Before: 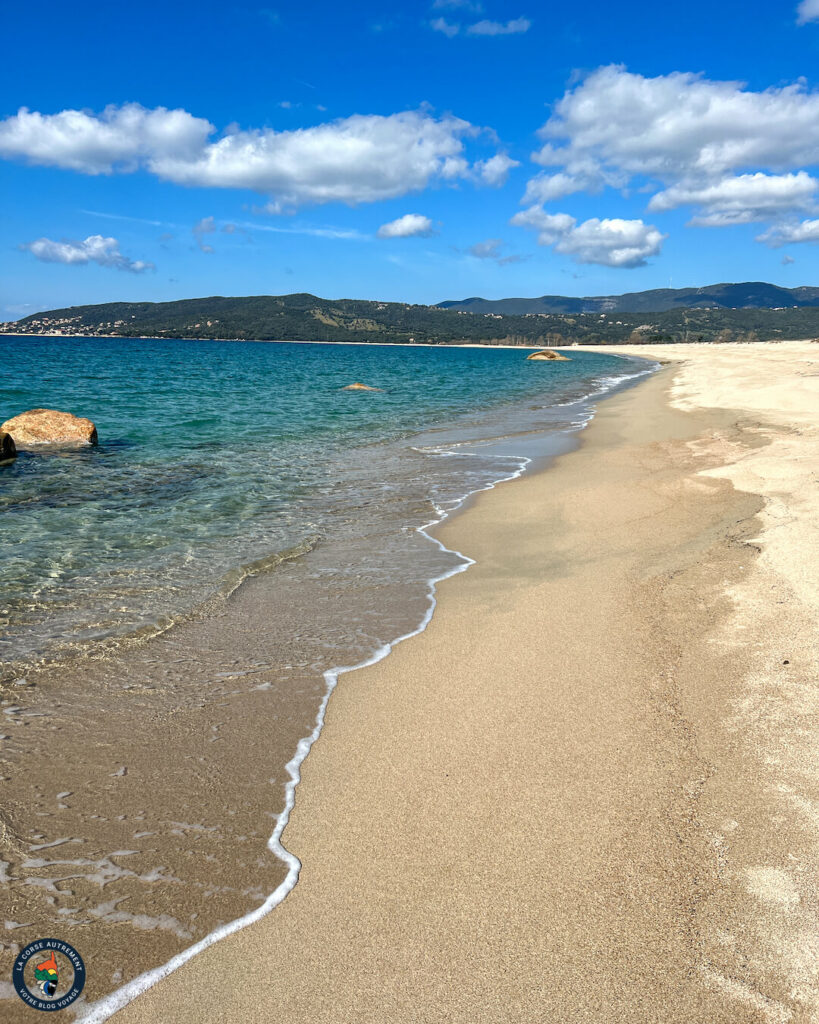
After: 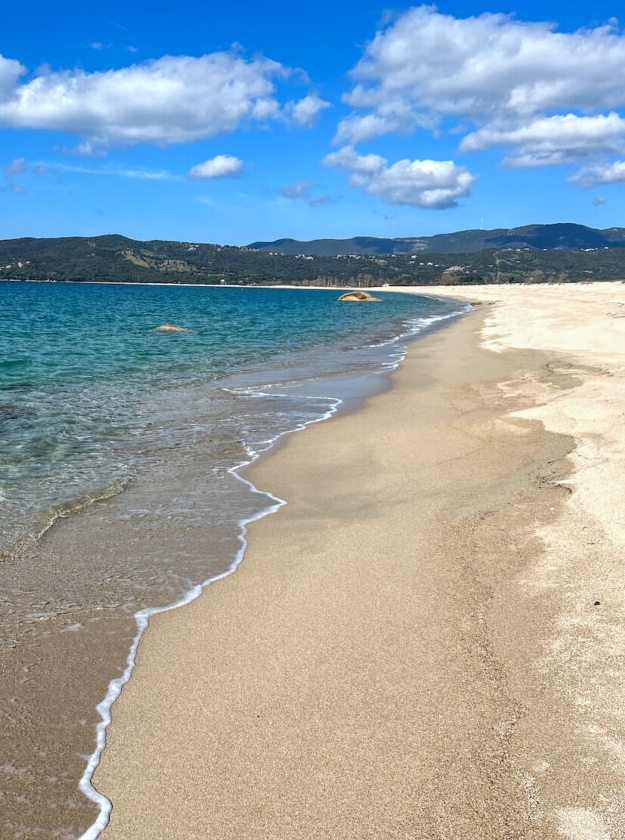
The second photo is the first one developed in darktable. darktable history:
white balance: red 0.983, blue 1.036
crop: left 23.095%, top 5.827%, bottom 11.854%
